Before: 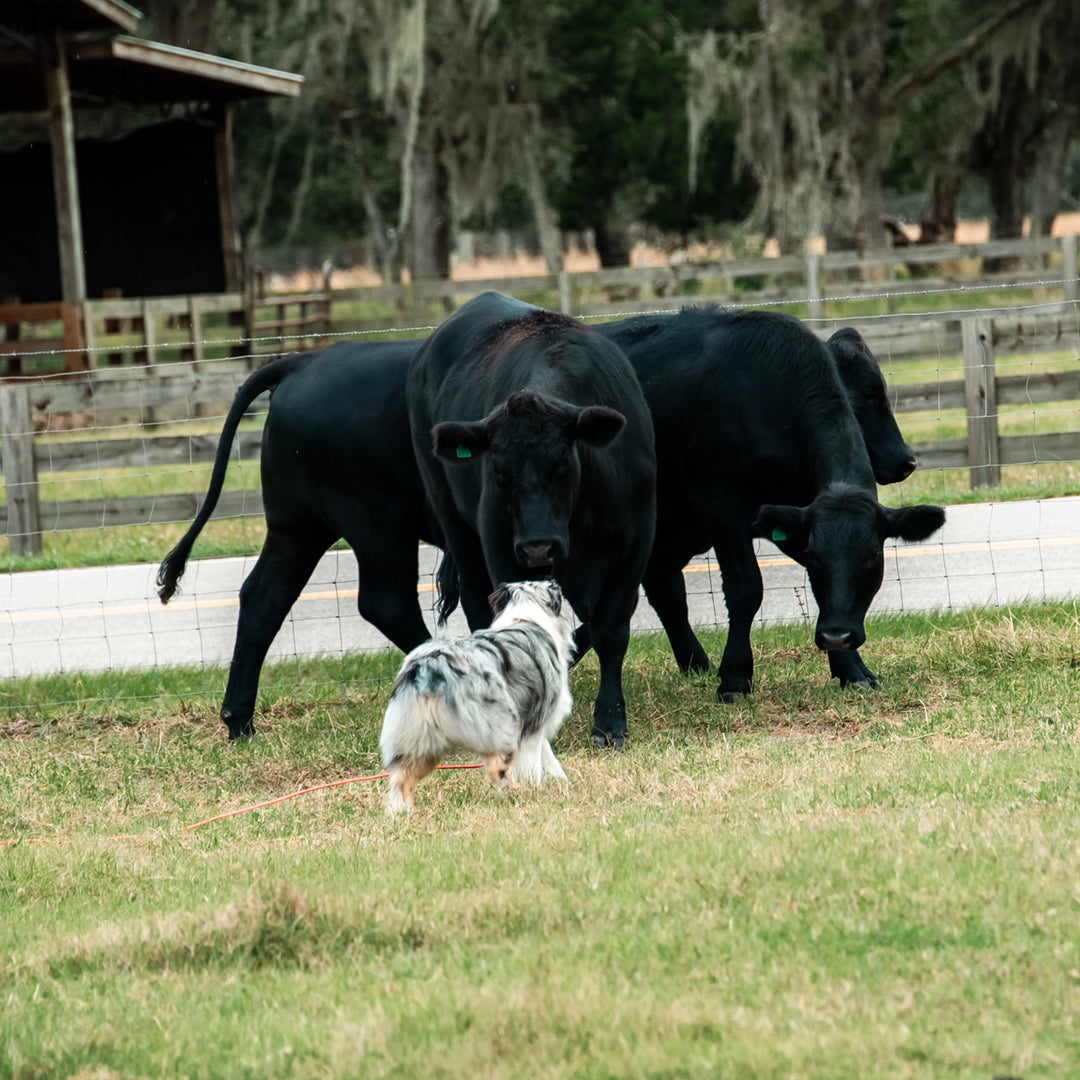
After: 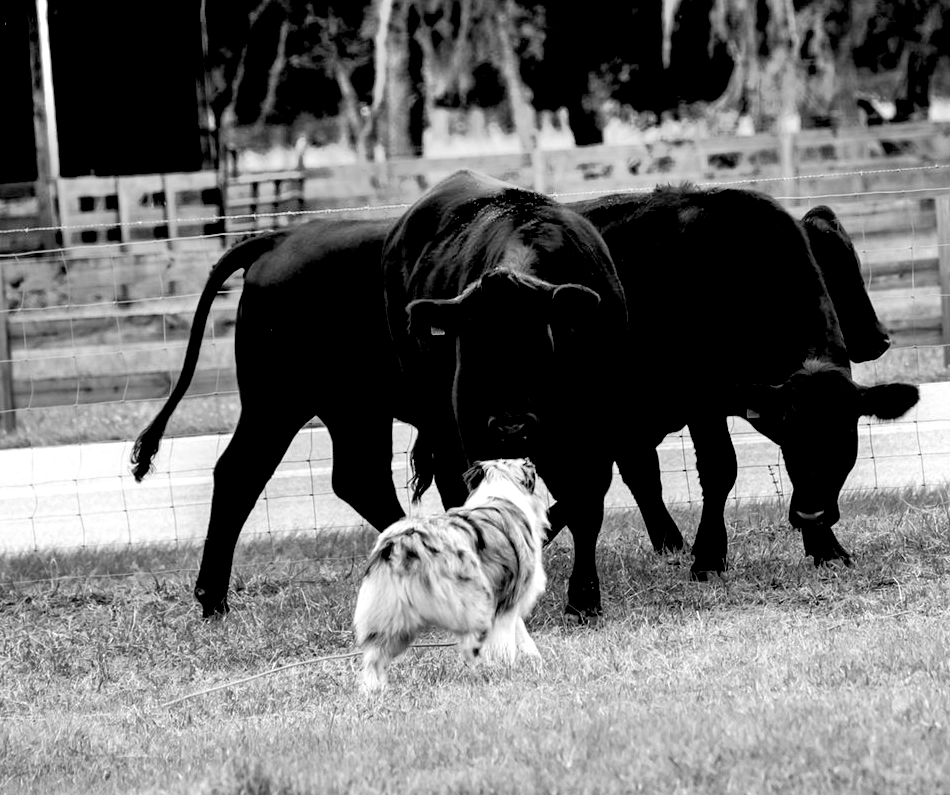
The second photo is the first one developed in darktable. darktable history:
shadows and highlights: radius 133.83, soften with gaussian
crop and rotate: left 2.425%, top 11.305%, right 9.6%, bottom 15.08%
monochrome: on, module defaults
exposure: black level correction 0.025, exposure 0.182 EV, compensate highlight preservation false
